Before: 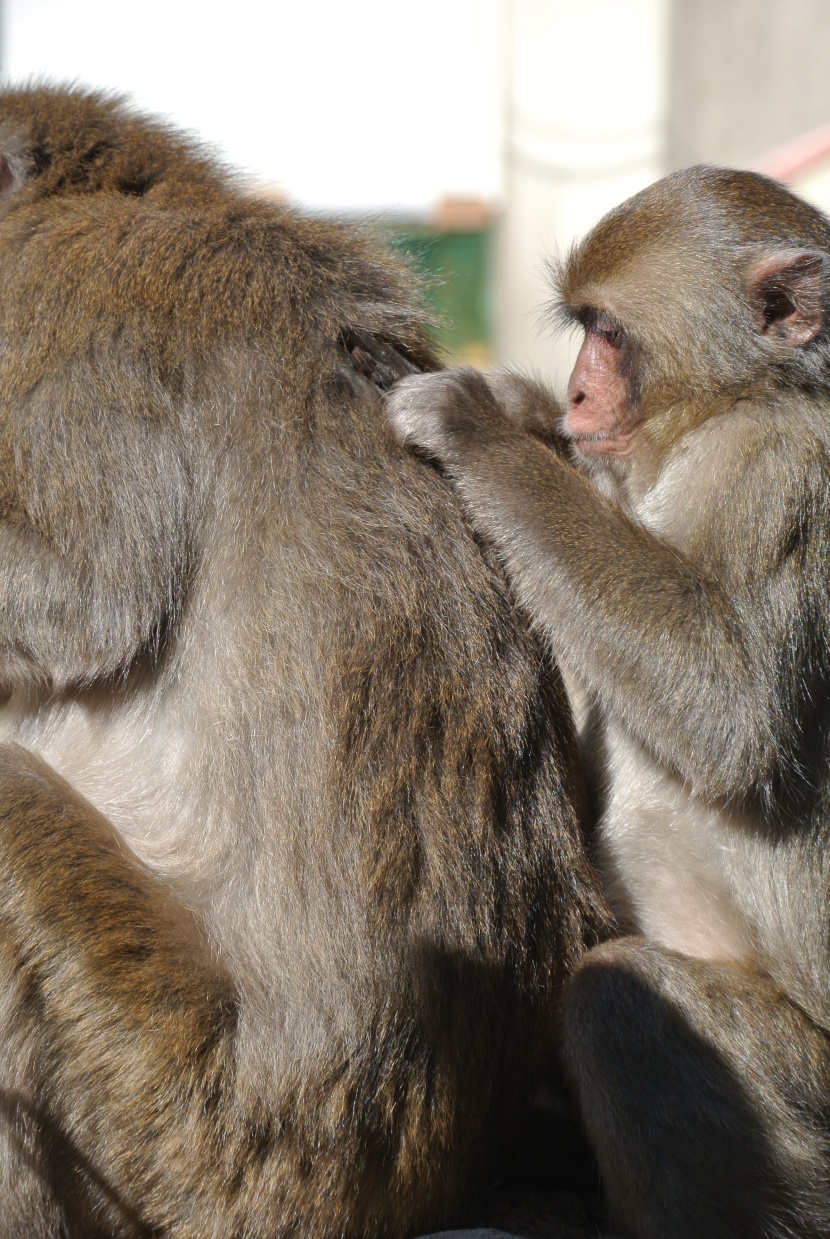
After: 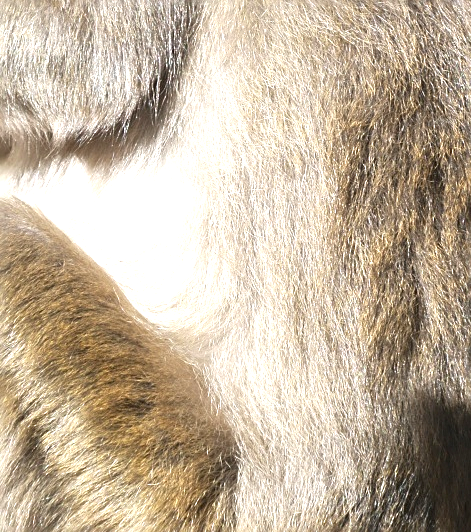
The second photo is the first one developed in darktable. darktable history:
color zones: curves: ch1 [(0.113, 0.438) (0.75, 0.5)]; ch2 [(0.12, 0.526) (0.75, 0.5)]
exposure: black level correction 0.001, exposure 1.399 EV, compensate highlight preservation false
contrast equalizer: octaves 7, y [[0.5, 0.501, 0.532, 0.538, 0.54, 0.541], [0.5 ×6], [0.5 ×6], [0 ×6], [0 ×6]], mix -0.293
crop: top 44.085%, right 43.183%, bottom 12.939%
sharpen: on, module defaults
